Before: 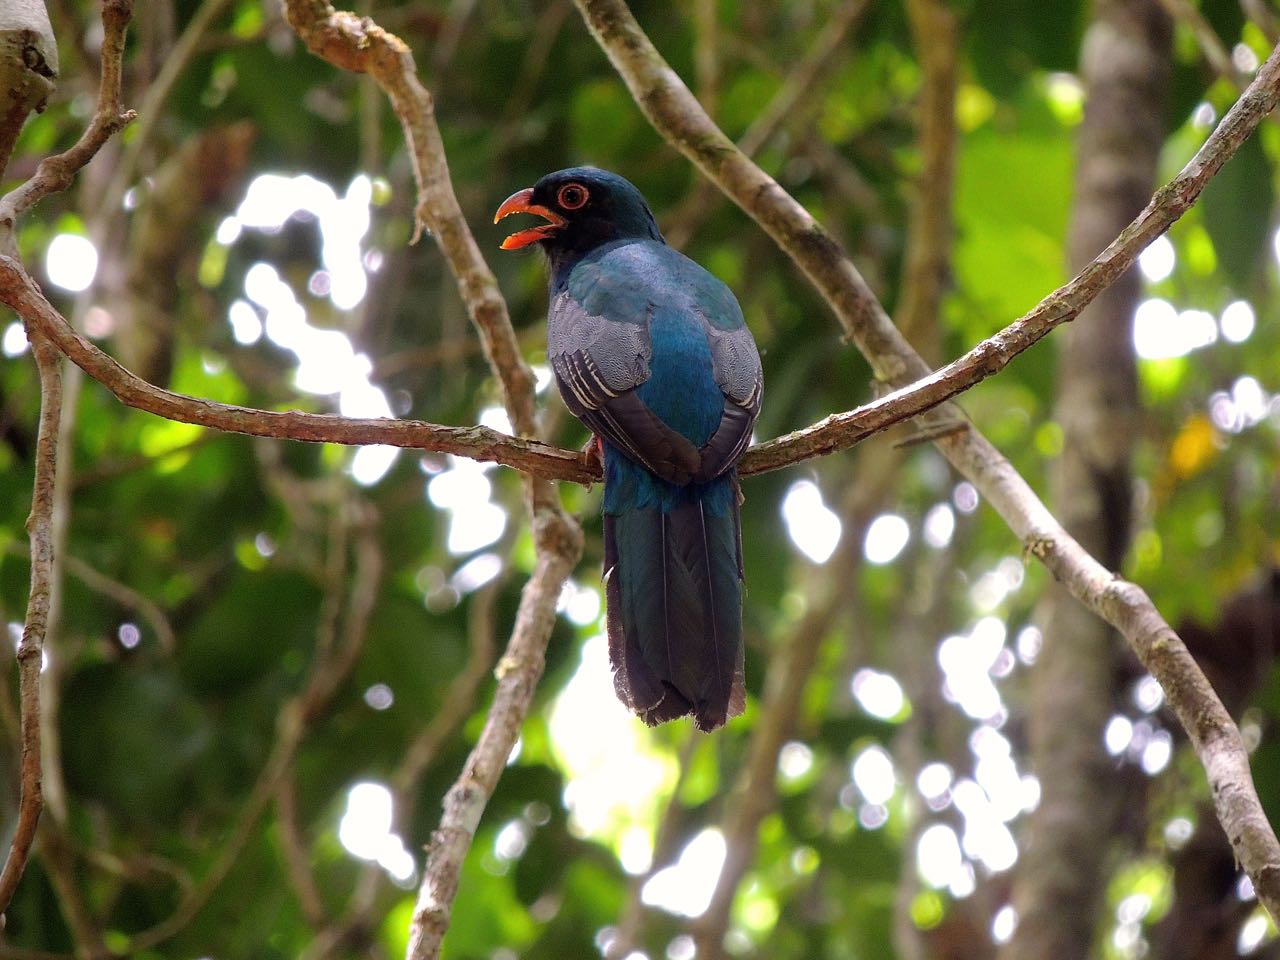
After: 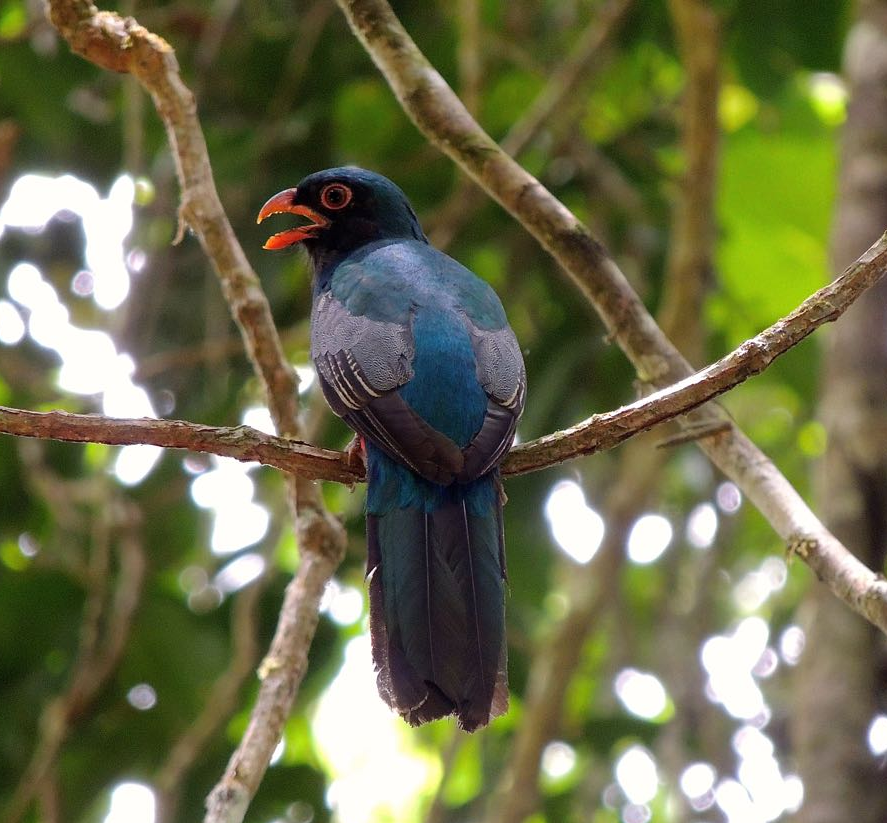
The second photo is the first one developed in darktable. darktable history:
crop: left 18.584%, right 12.047%, bottom 14.262%
